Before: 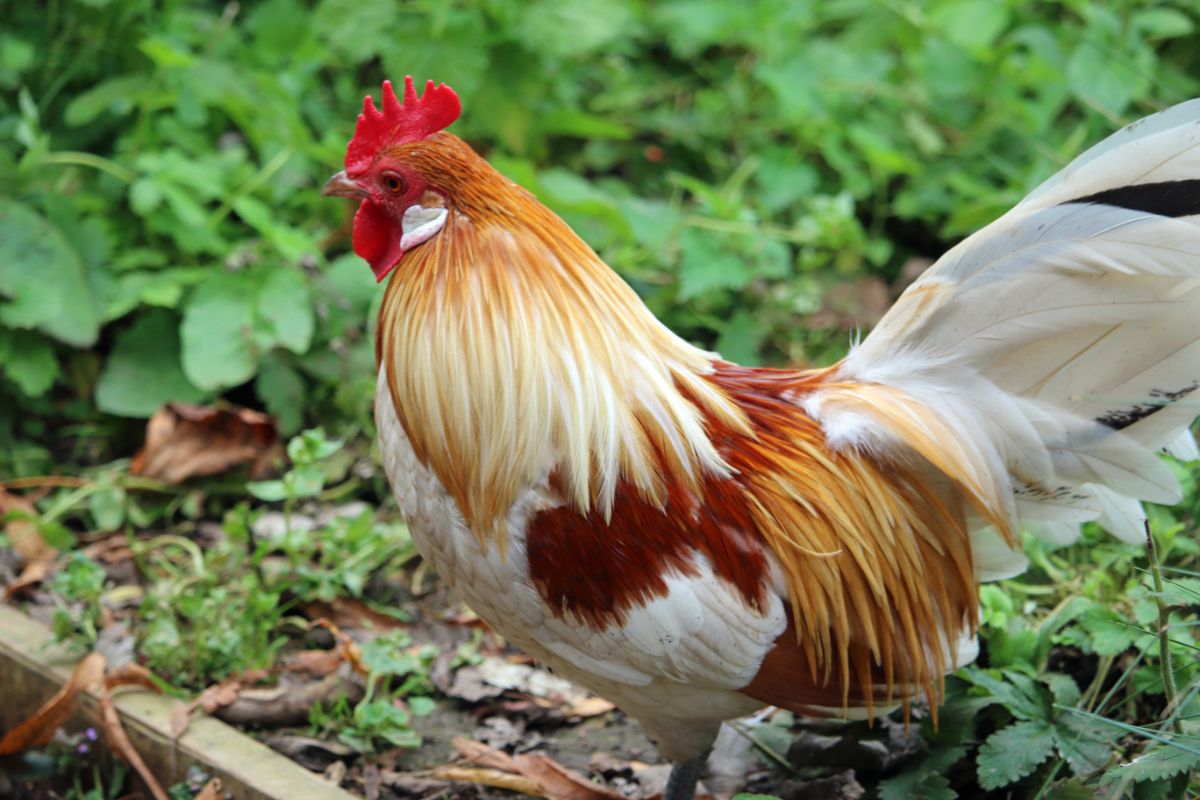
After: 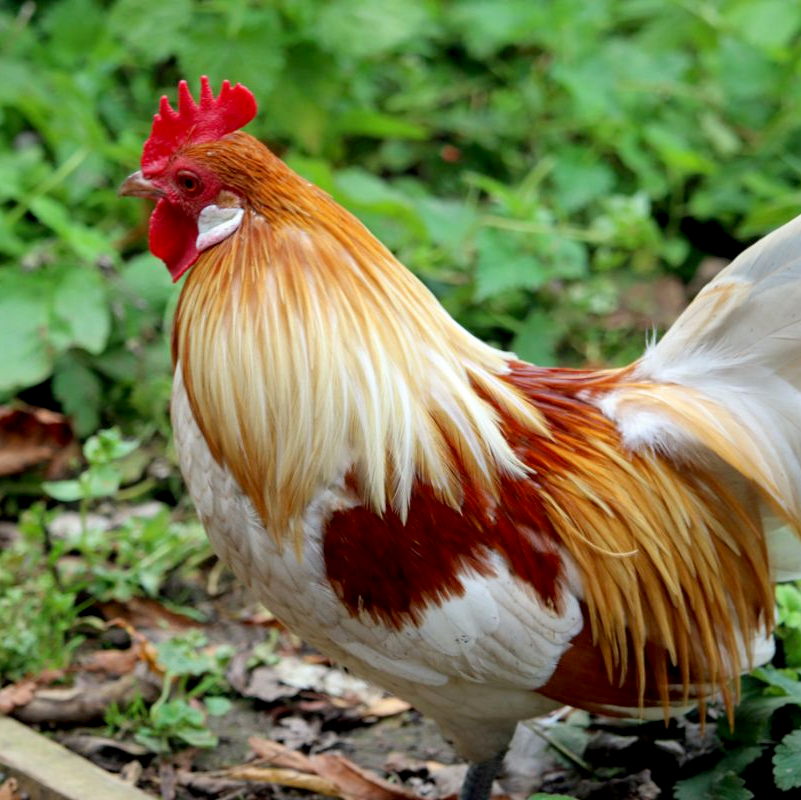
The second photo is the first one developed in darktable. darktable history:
exposure: black level correction 0.009, compensate exposure bias true, compensate highlight preservation false
crop: left 17.018%, right 16.186%
